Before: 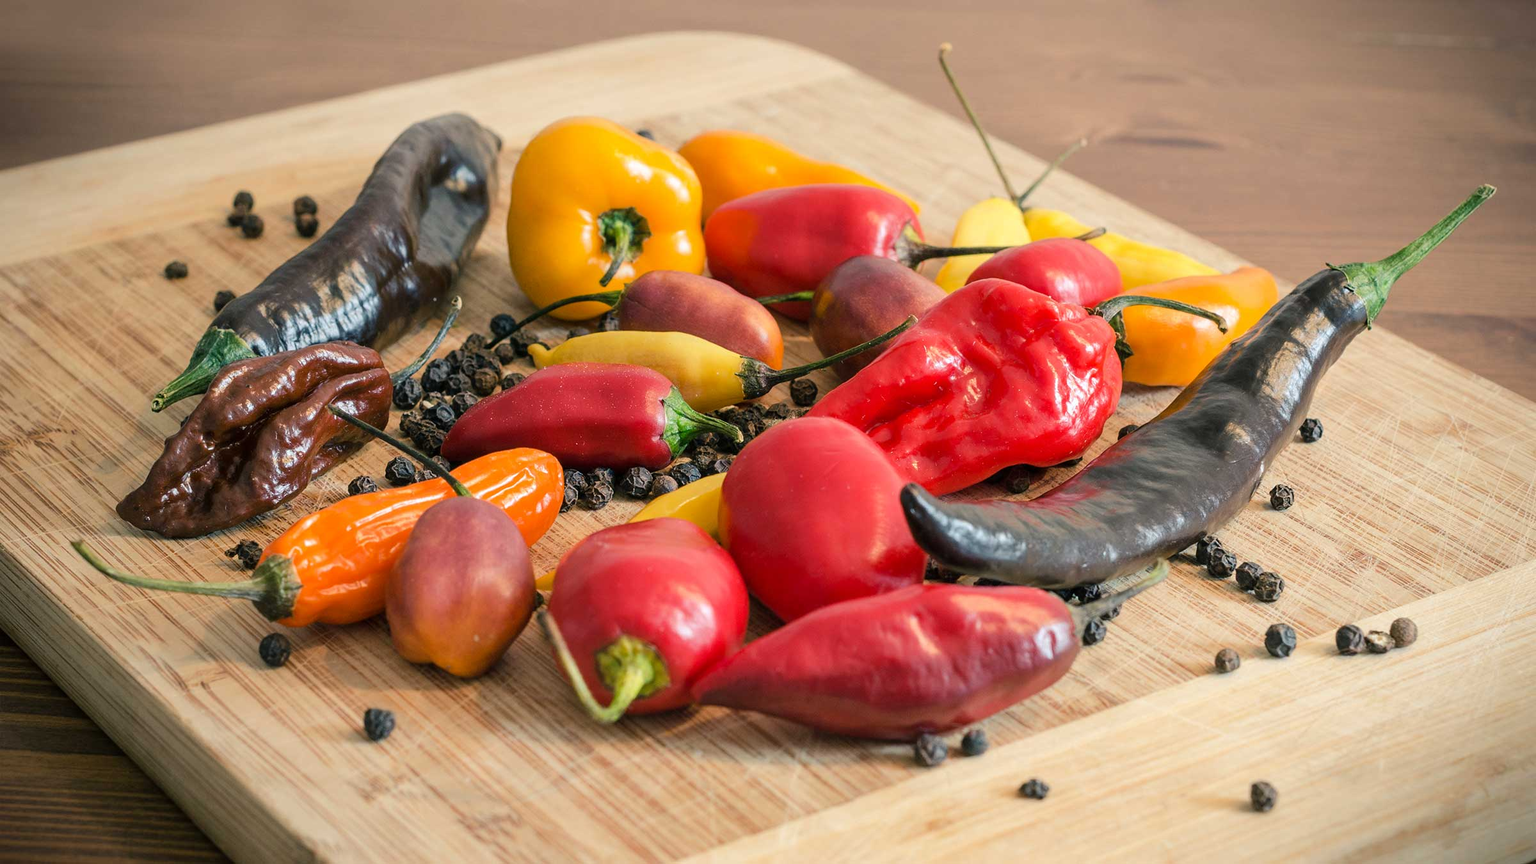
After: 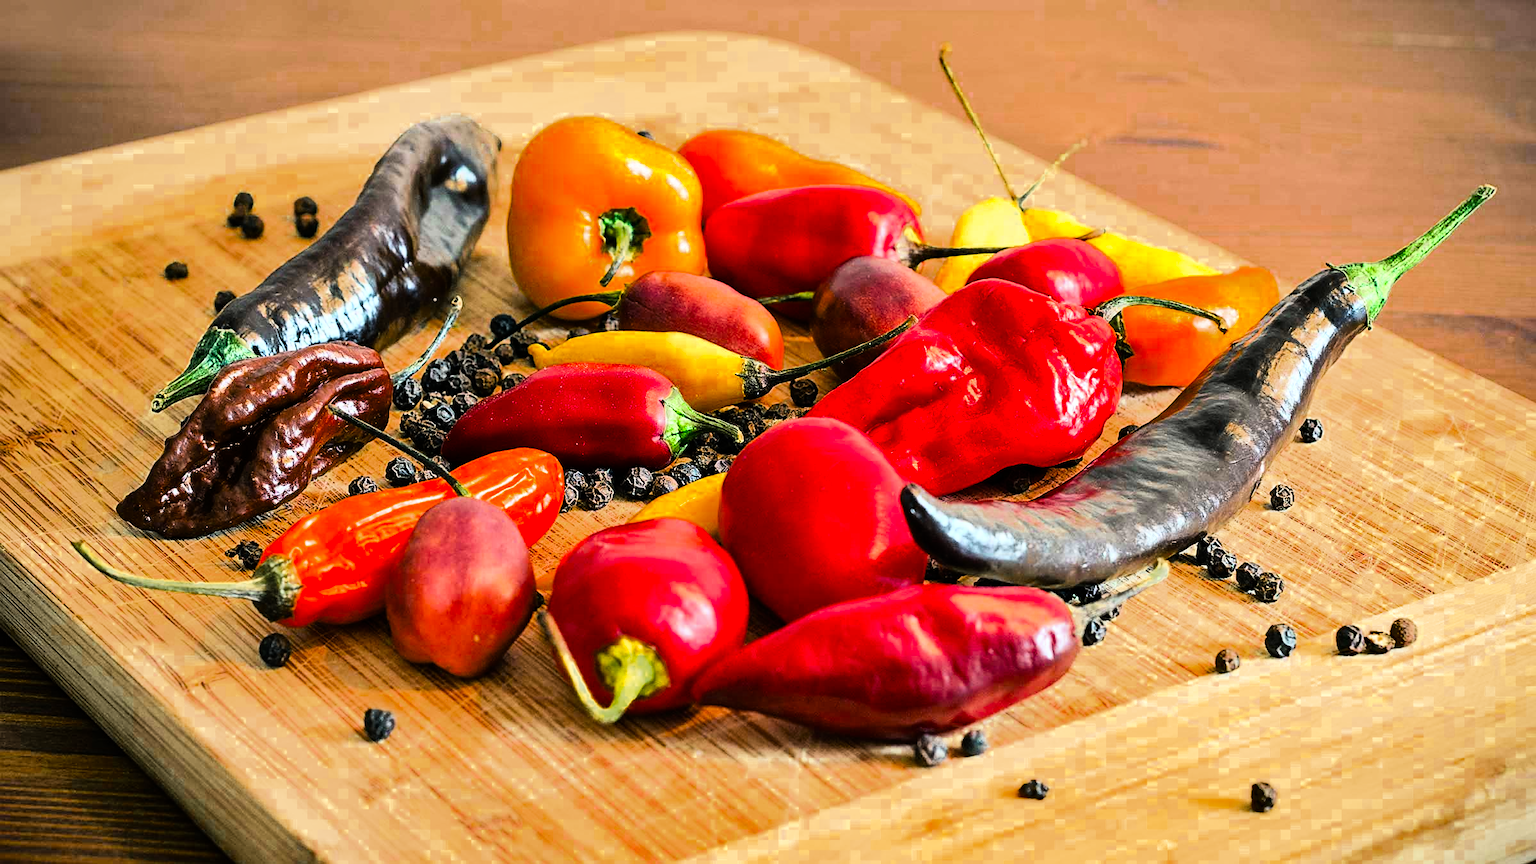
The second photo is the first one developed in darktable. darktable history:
sharpen: on, module defaults
rgb curve: curves: ch0 [(0, 0) (0.21, 0.15) (0.24, 0.21) (0.5, 0.75) (0.75, 0.96) (0.89, 0.99) (1, 1)]; ch1 [(0, 0.02) (0.21, 0.13) (0.25, 0.2) (0.5, 0.67) (0.75, 0.9) (0.89, 0.97) (1, 1)]; ch2 [(0, 0.02) (0.21, 0.13) (0.25, 0.2) (0.5, 0.67) (0.75, 0.9) (0.89, 0.97) (1, 1)], compensate middle gray true
color zones: curves: ch0 [(0.11, 0.396) (0.195, 0.36) (0.25, 0.5) (0.303, 0.412) (0.357, 0.544) (0.75, 0.5) (0.967, 0.328)]; ch1 [(0, 0.468) (0.112, 0.512) (0.202, 0.6) (0.25, 0.5) (0.307, 0.352) (0.357, 0.544) (0.75, 0.5) (0.963, 0.524)]
color balance rgb: linear chroma grading › shadows -8%, linear chroma grading › global chroma 10%, perceptual saturation grading › global saturation 2%, perceptual saturation grading › highlights -2%, perceptual saturation grading › mid-tones 4%, perceptual saturation grading › shadows 8%, perceptual brilliance grading › global brilliance 2%, perceptual brilliance grading › highlights -4%, global vibrance 16%, saturation formula JzAzBz (2021)
shadows and highlights: low approximation 0.01, soften with gaussian
